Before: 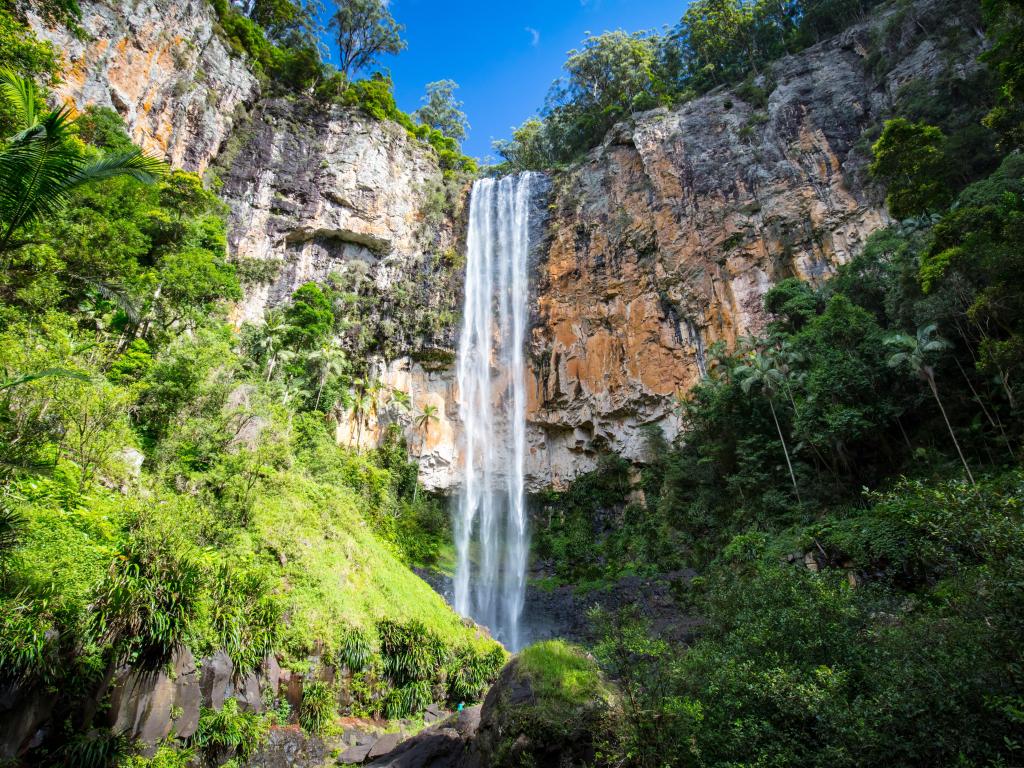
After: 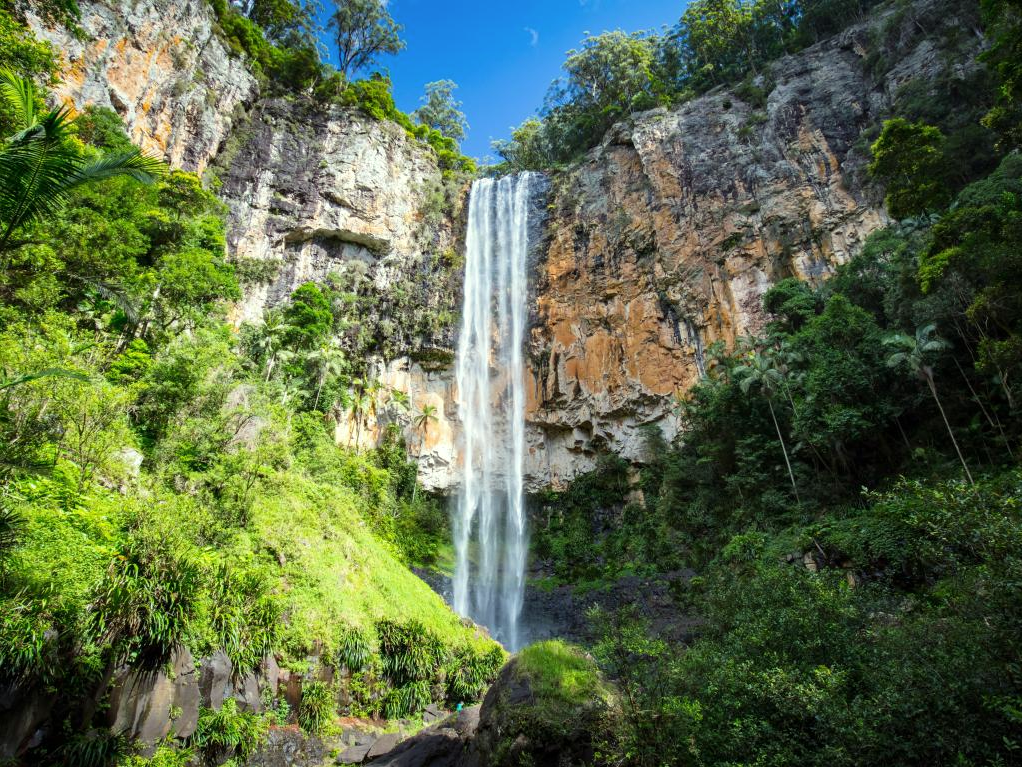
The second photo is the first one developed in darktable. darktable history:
crop: left 0.157%
color correction: highlights a* -4.56, highlights b* 5.04, saturation 0.968
shadows and highlights: shadows -10.22, white point adjustment 1.59, highlights 11.52
